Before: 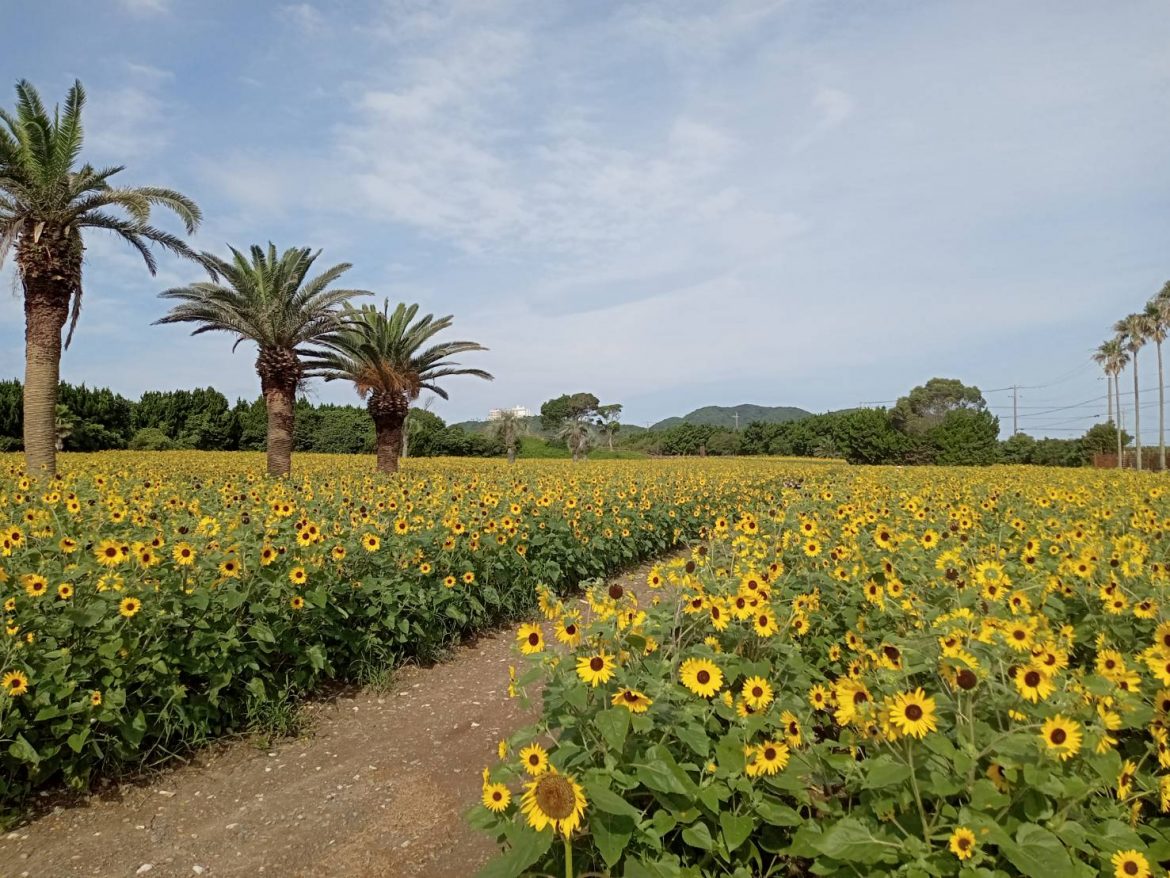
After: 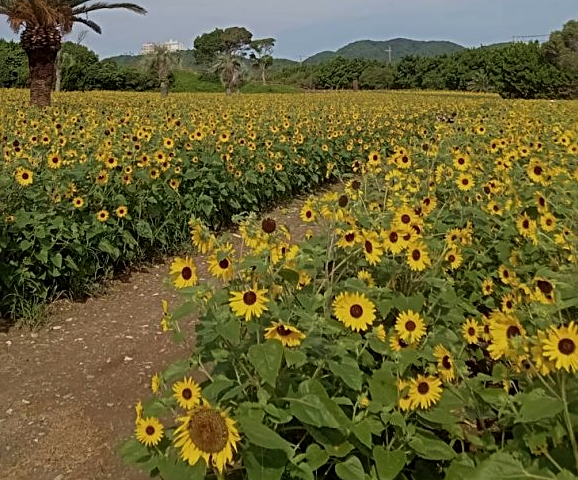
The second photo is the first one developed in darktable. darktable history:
sharpen: on, module defaults
velvia: on, module defaults
exposure: exposure -0.582 EV, compensate highlight preservation false
crop: left 29.672%, top 41.786%, right 20.851%, bottom 3.487%
